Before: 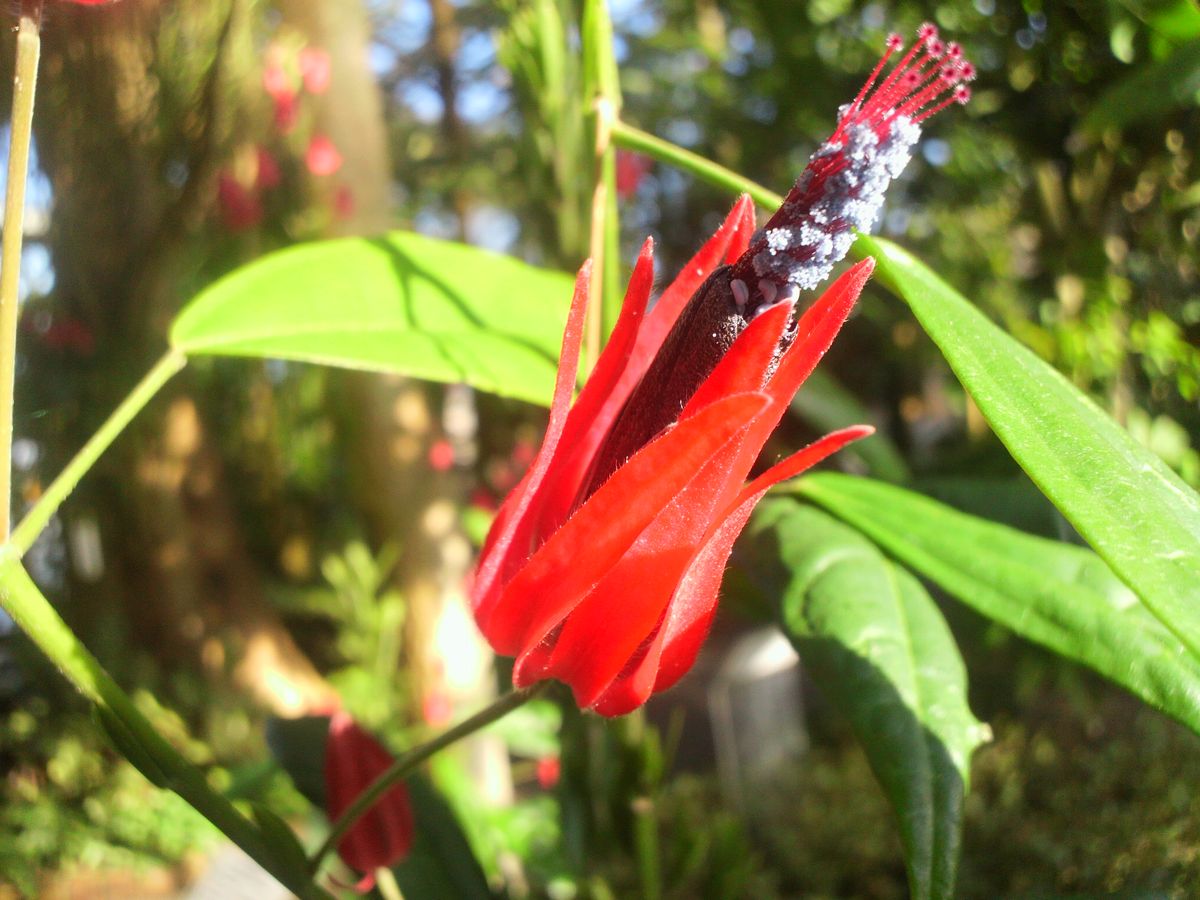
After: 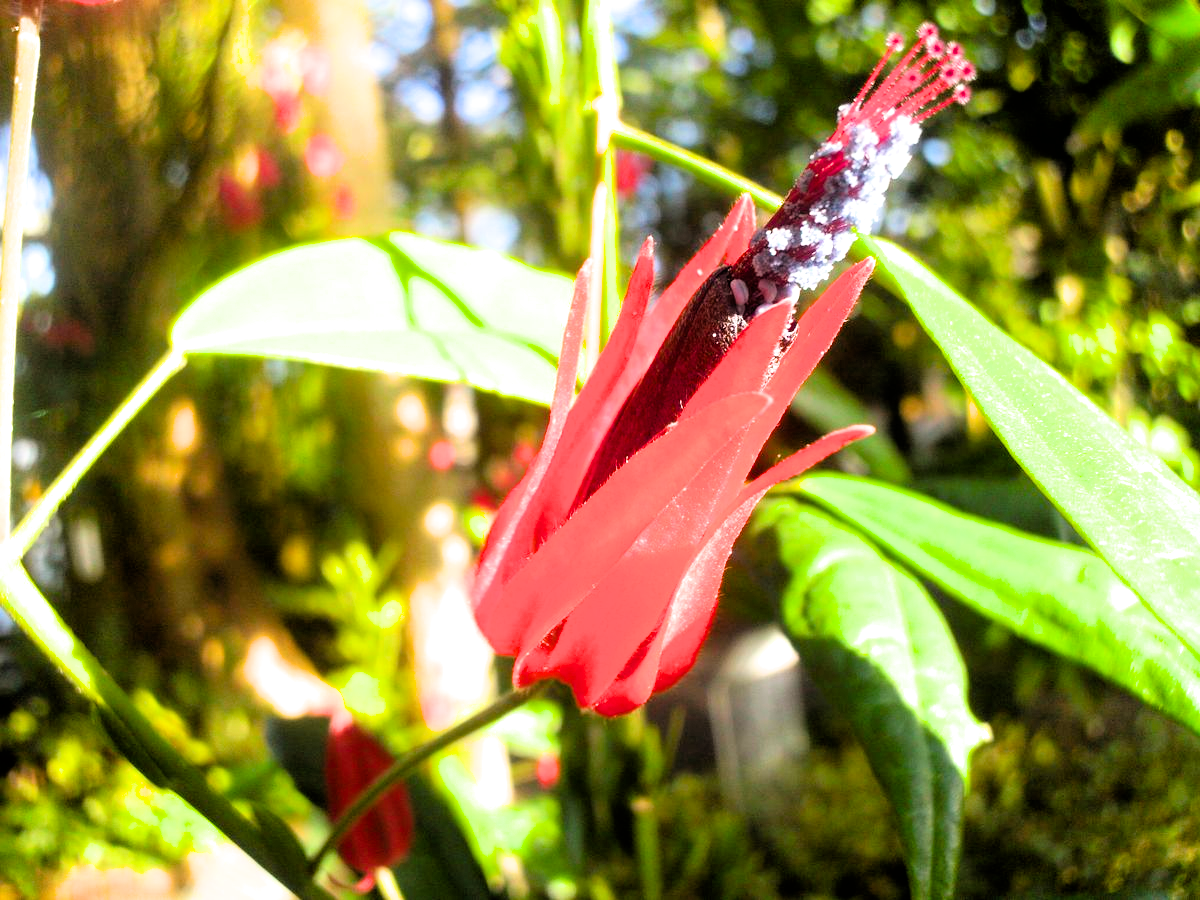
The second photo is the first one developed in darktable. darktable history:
exposure: black level correction 0, exposure 0.696 EV, compensate highlight preservation false
color balance rgb: perceptual saturation grading › global saturation 35.829%
filmic rgb: black relative exposure -3.69 EV, white relative exposure 2.77 EV, dynamic range scaling -5.75%, hardness 3.04
